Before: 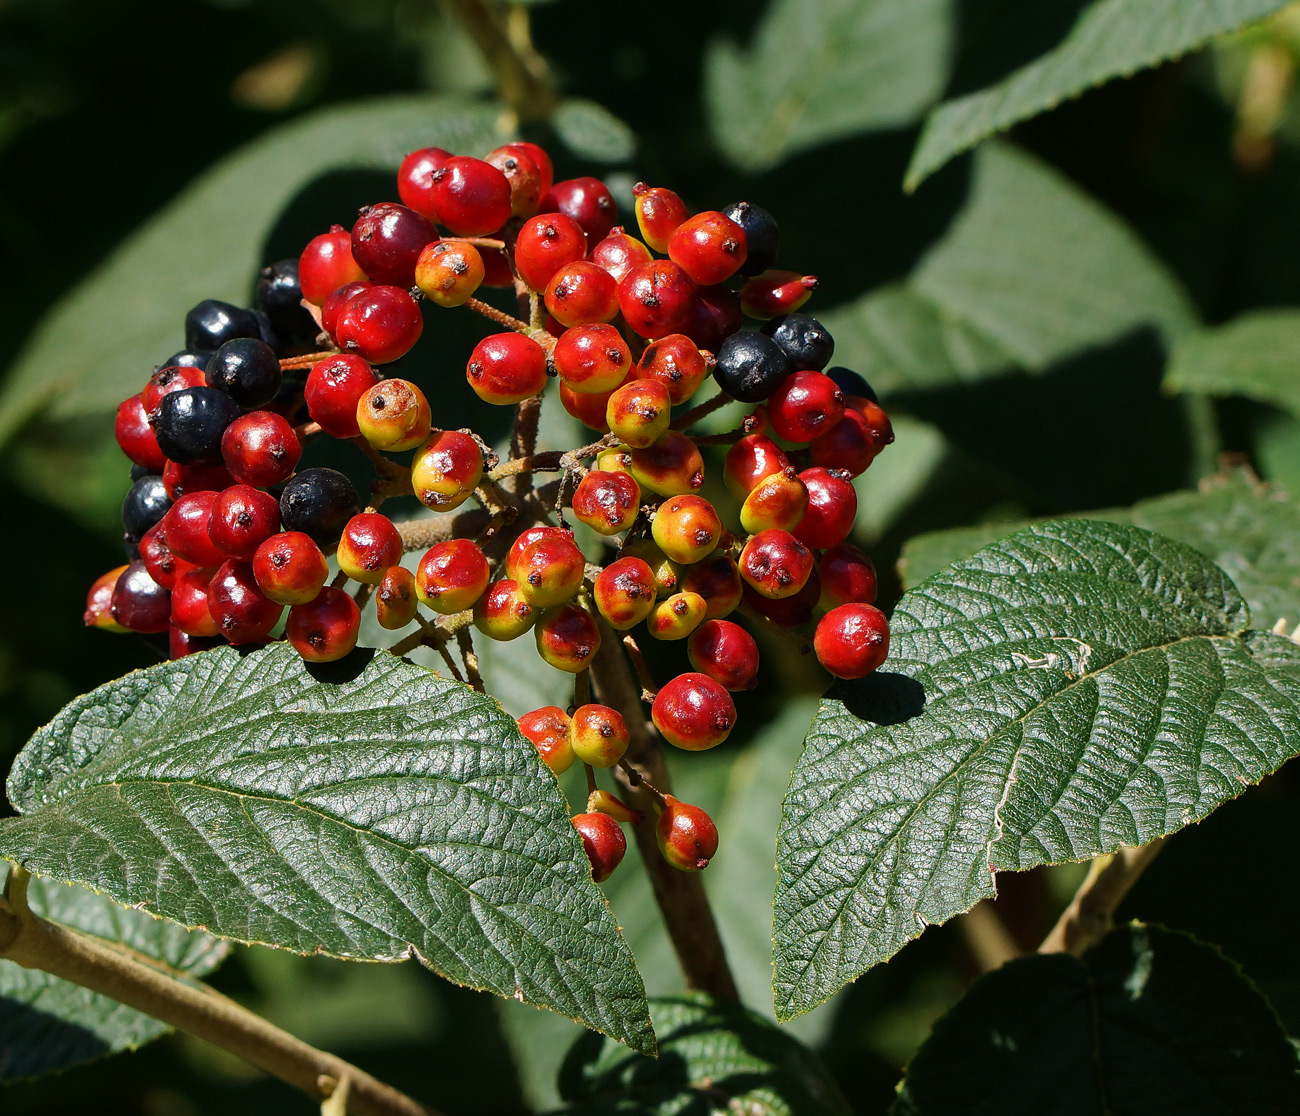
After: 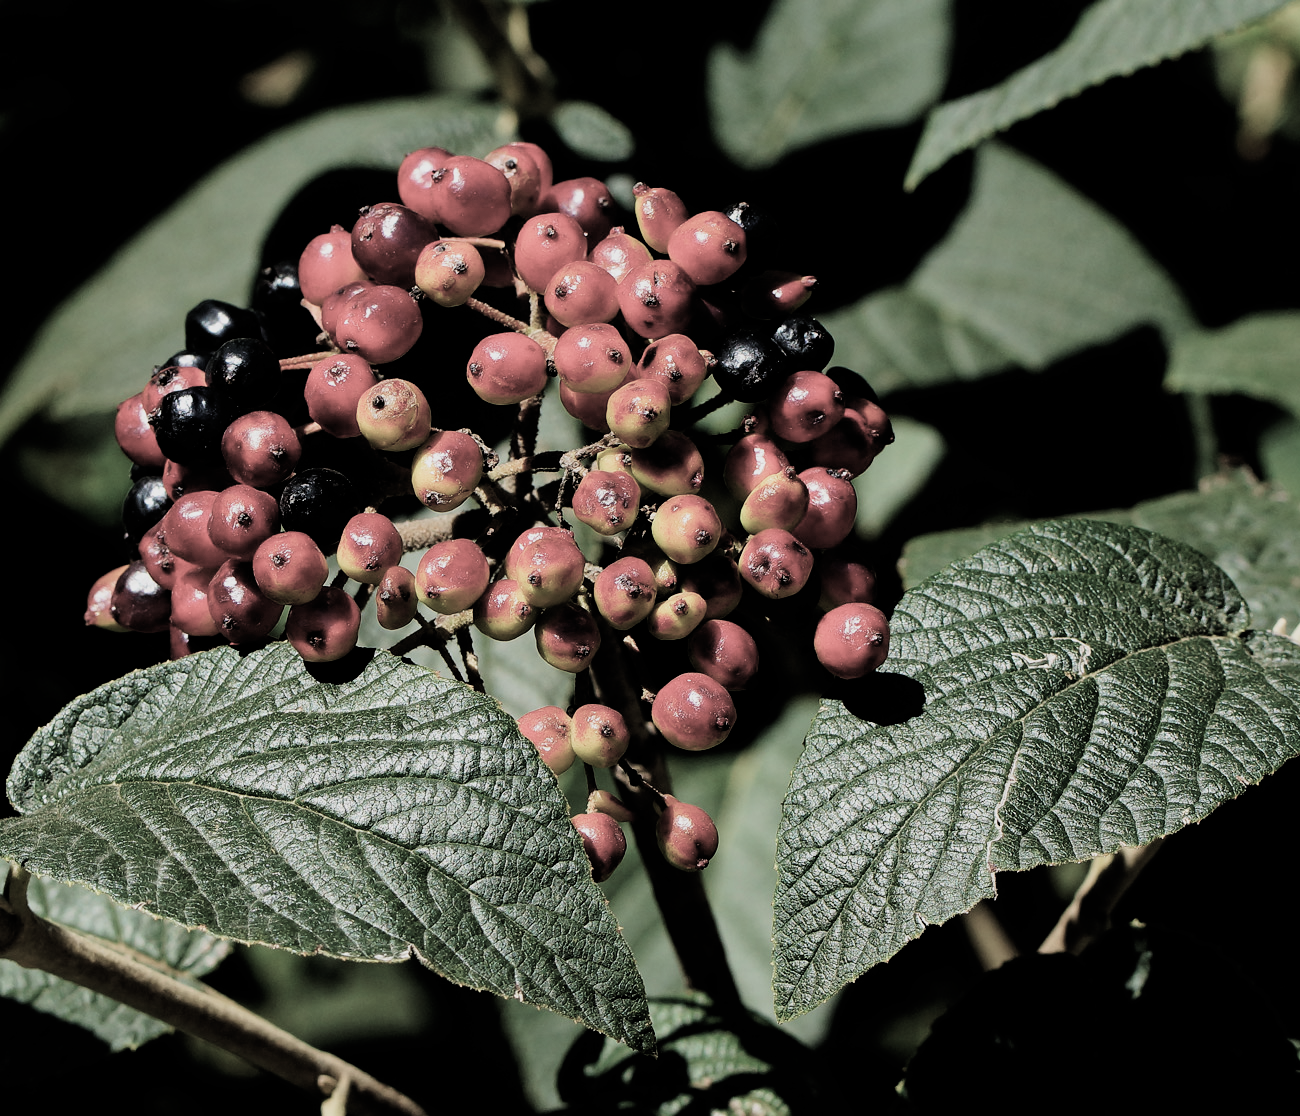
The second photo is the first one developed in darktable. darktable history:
filmic rgb: black relative exposure -5.12 EV, white relative exposure 3.96 EV, threshold 2.99 EV, hardness 2.89, contrast 1.409, highlights saturation mix -20.03%, add noise in highlights 0.099, color science v4 (2020), type of noise poissonian, enable highlight reconstruction true
